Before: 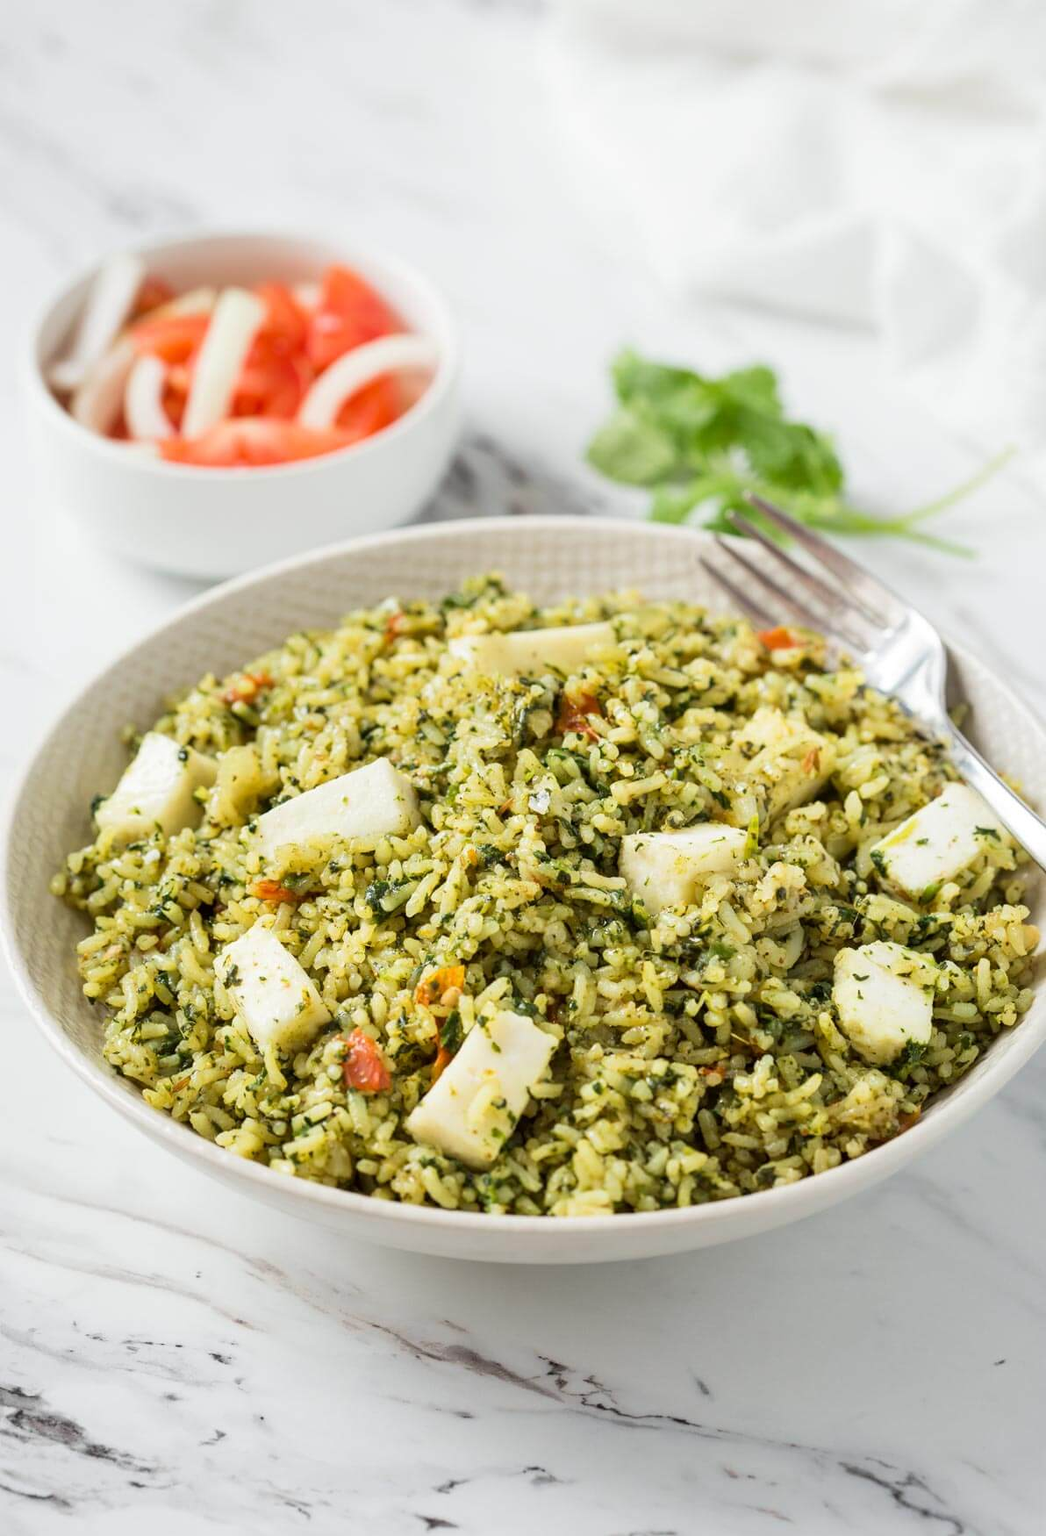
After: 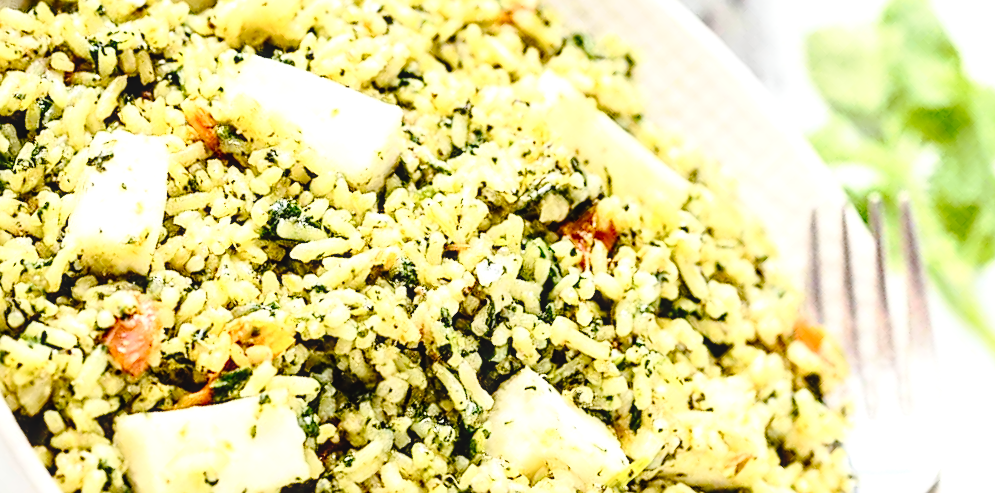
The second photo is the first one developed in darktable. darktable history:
local contrast: on, module defaults
exposure: black level correction 0, exposure 0.699 EV, compensate highlight preservation false
sharpen: on, module defaults
crop and rotate: angle -45.7°, top 16.296%, right 0.945%, bottom 11.654%
tone curve: curves: ch0 [(0, 0) (0.003, 0) (0.011, 0.001) (0.025, 0.003) (0.044, 0.005) (0.069, 0.012) (0.1, 0.023) (0.136, 0.039) (0.177, 0.088) (0.224, 0.15) (0.277, 0.24) (0.335, 0.337) (0.399, 0.437) (0.468, 0.535) (0.543, 0.629) (0.623, 0.71) (0.709, 0.782) (0.801, 0.856) (0.898, 0.94) (1, 1)], preserve colors none
base curve: curves: ch0 [(0, 0) (0.283, 0.295) (1, 1)], preserve colors none
contrast brightness saturation: contrast 0.28
